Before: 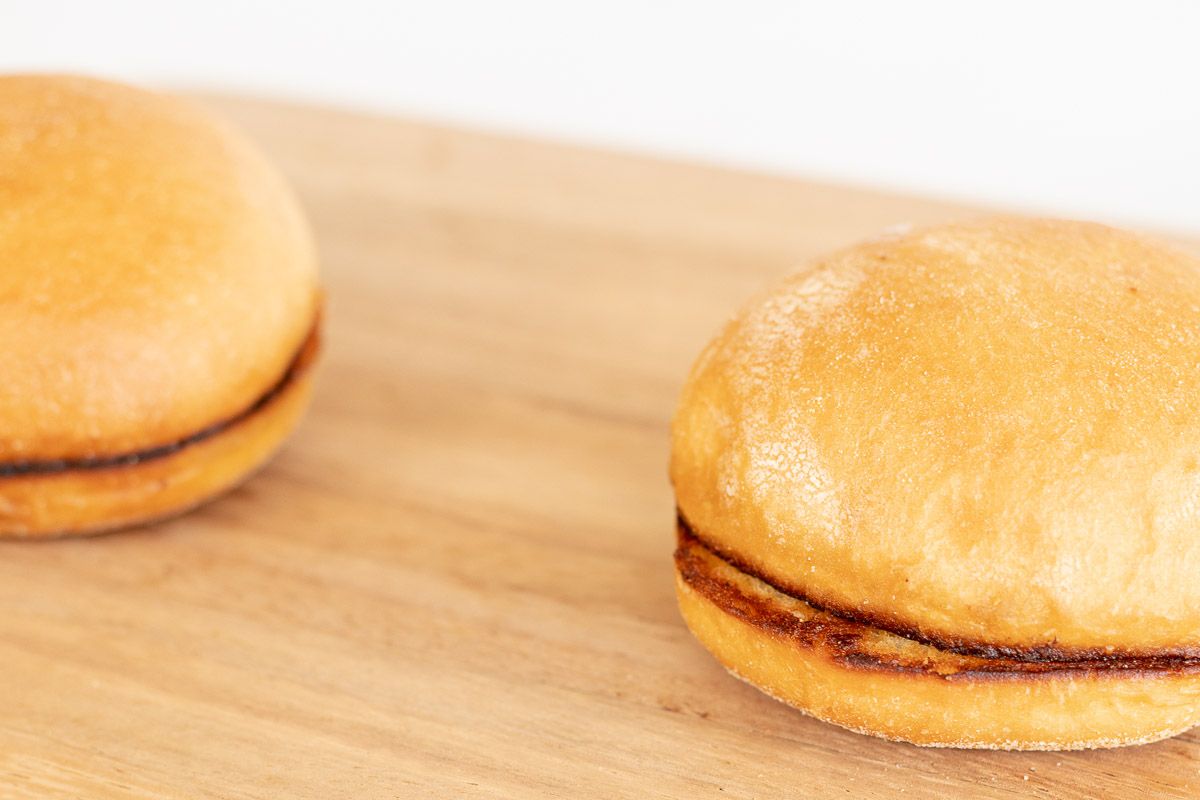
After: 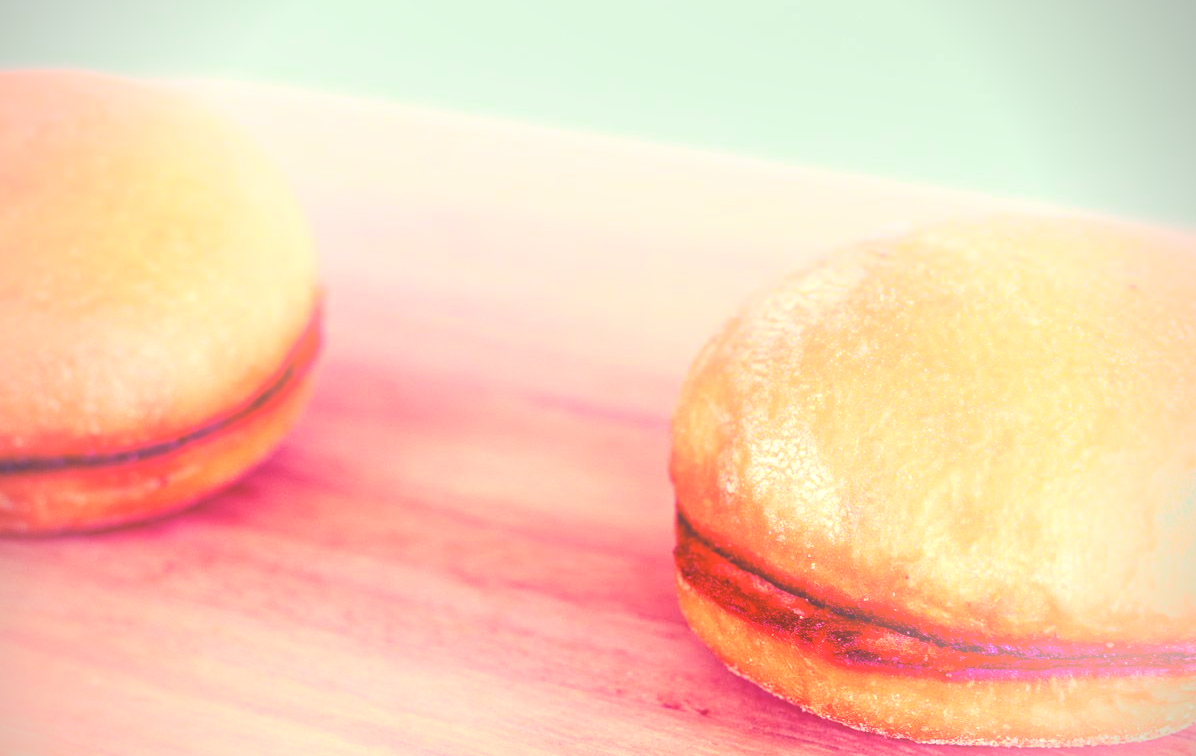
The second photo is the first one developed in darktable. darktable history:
color balance: mode lift, gamma, gain (sRGB), lift [1, 1, 0.101, 1]
crop: top 0.448%, right 0.264%, bottom 5.045%
bloom: on, module defaults
tone equalizer: -8 EV -0.417 EV, -7 EV -0.389 EV, -6 EV -0.333 EV, -5 EV -0.222 EV, -3 EV 0.222 EV, -2 EV 0.333 EV, -1 EV 0.389 EV, +0 EV 0.417 EV, edges refinement/feathering 500, mask exposure compensation -1.57 EV, preserve details no
vignetting: on, module defaults
